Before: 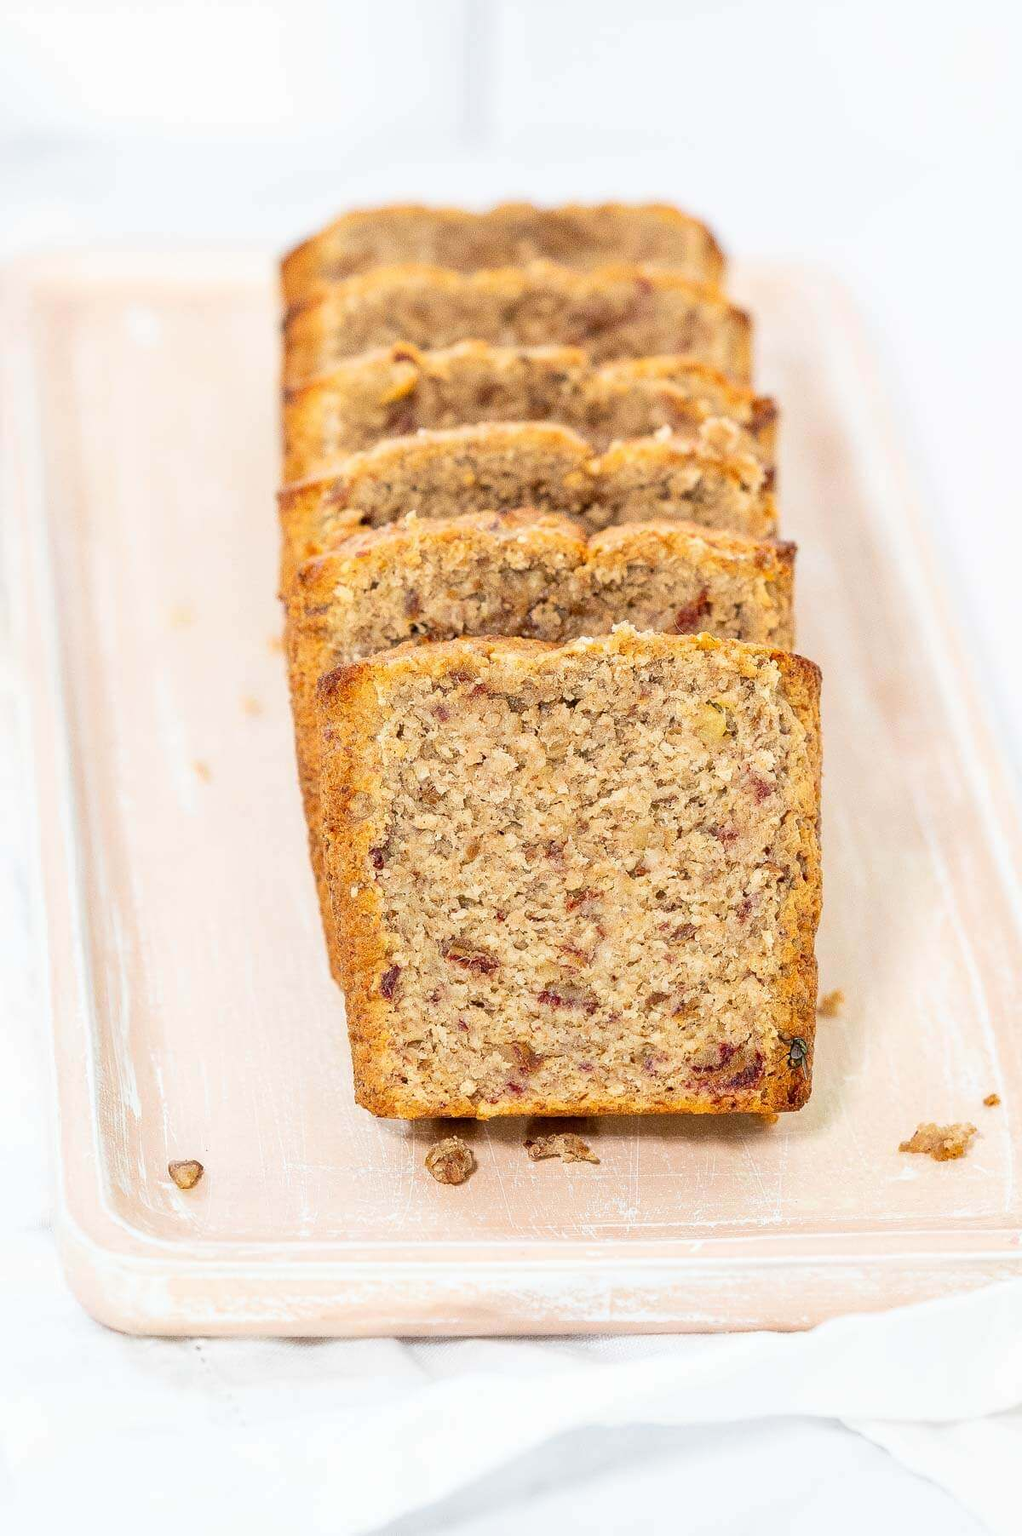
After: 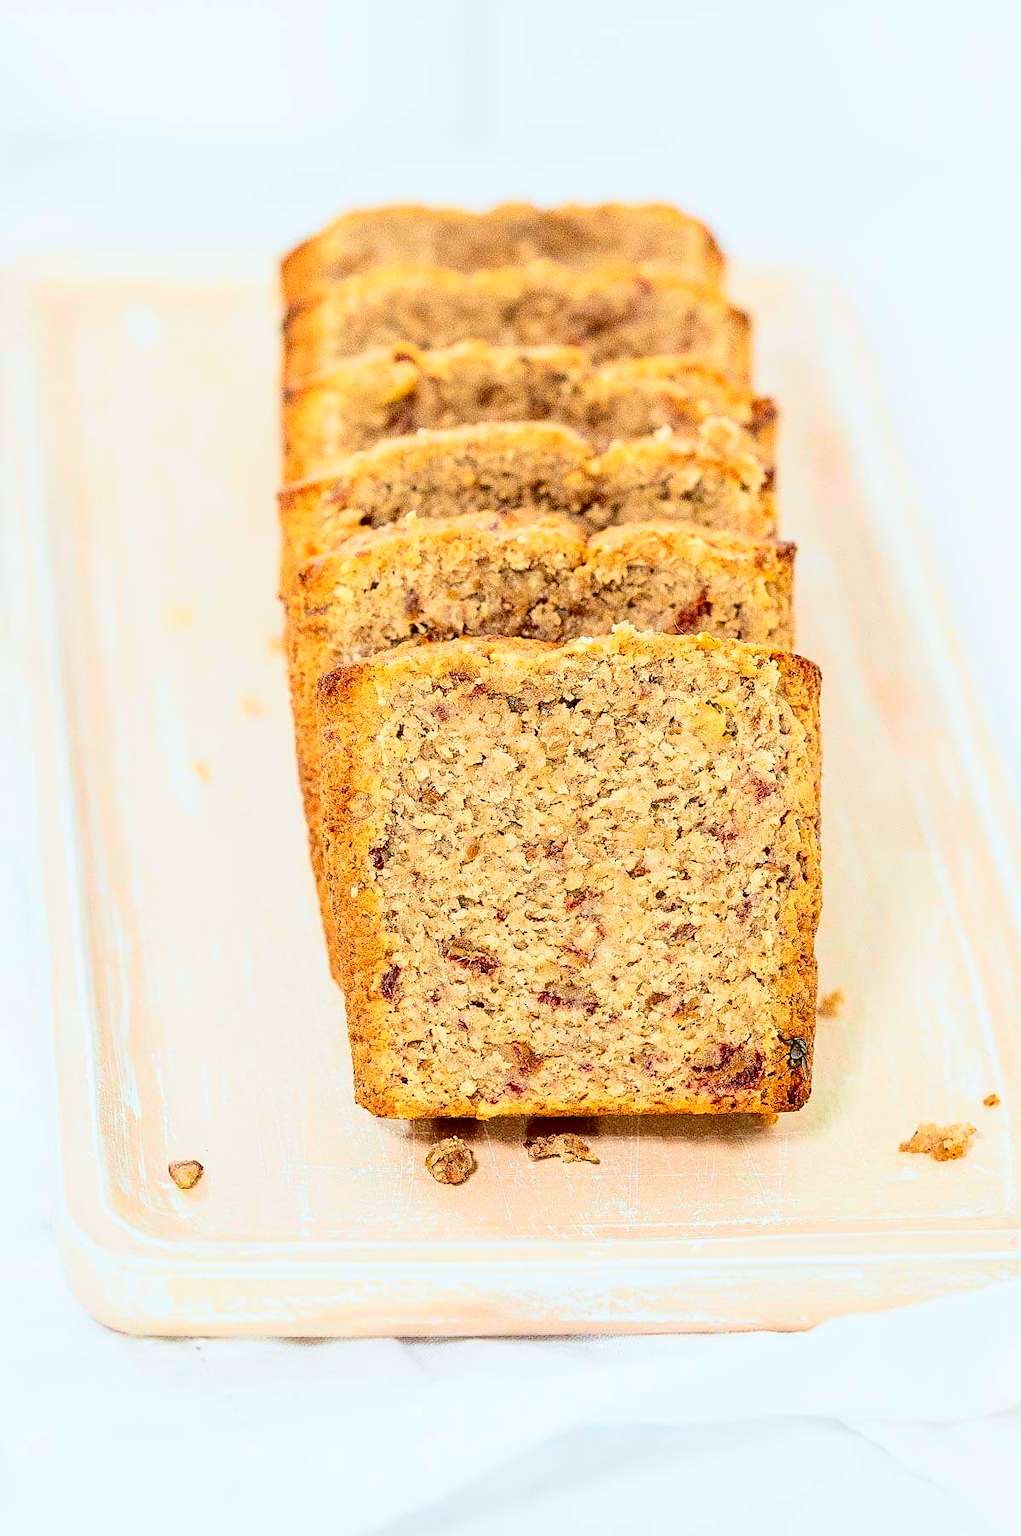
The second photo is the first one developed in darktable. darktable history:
color correction: highlights a* -2.73, highlights b* -2.09, shadows a* 2.41, shadows b* 2.73
tone curve: curves: ch0 [(0, 0.023) (0.132, 0.075) (0.256, 0.2) (0.454, 0.495) (0.708, 0.78) (0.844, 0.896) (1, 0.98)]; ch1 [(0, 0) (0.37, 0.308) (0.478, 0.46) (0.499, 0.5) (0.513, 0.508) (0.526, 0.533) (0.59, 0.612) (0.764, 0.804) (1, 1)]; ch2 [(0, 0) (0.312, 0.313) (0.461, 0.454) (0.48, 0.477) (0.503, 0.5) (0.526, 0.54) (0.564, 0.595) (0.631, 0.676) (0.713, 0.767) (0.985, 0.966)], color space Lab, independent channels
sharpen: radius 2.529, amount 0.323
